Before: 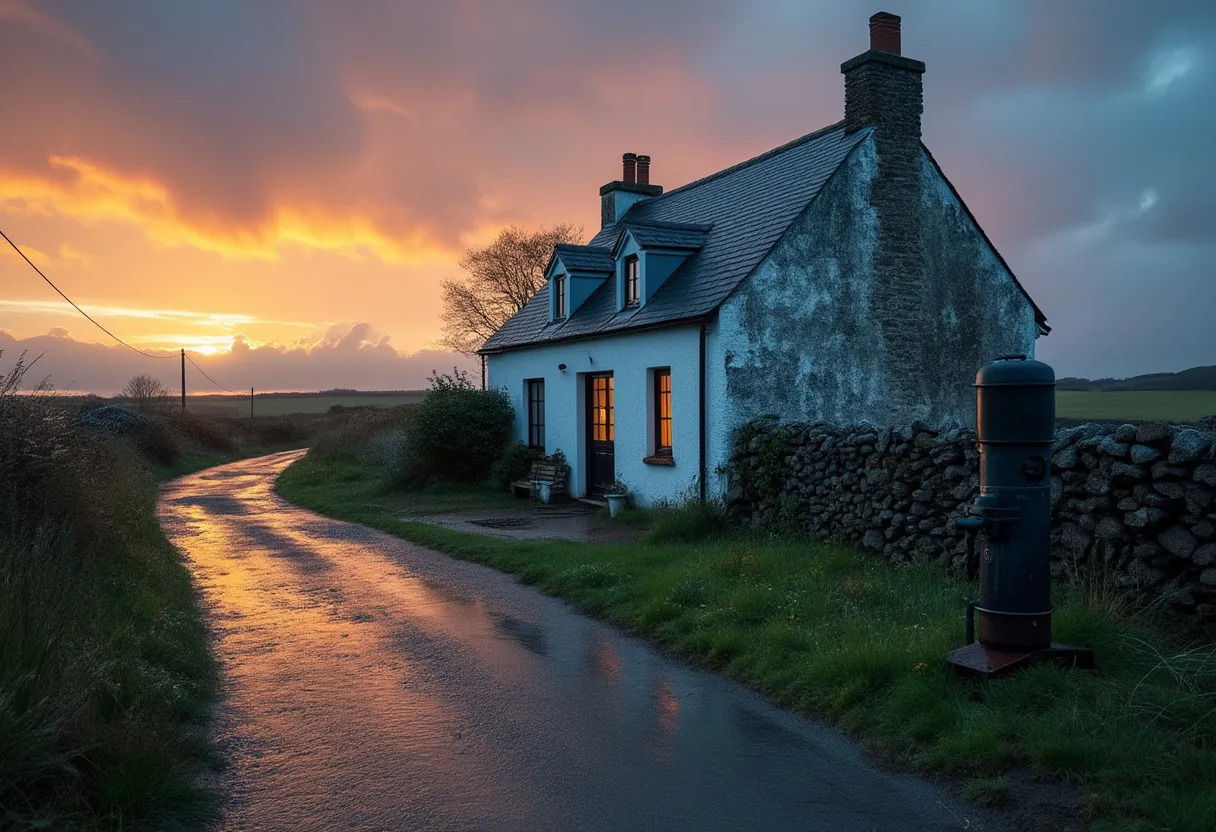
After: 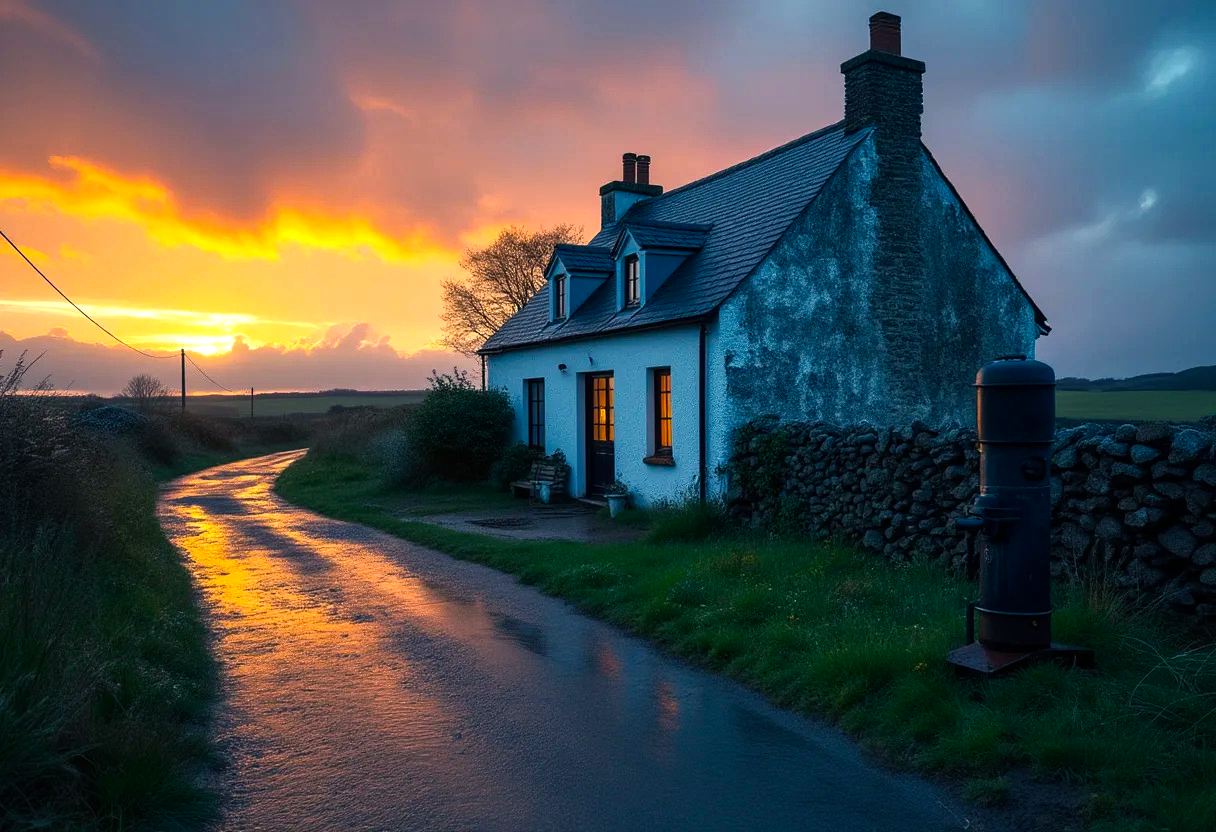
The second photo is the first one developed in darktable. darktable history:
color balance rgb: shadows lift › chroma 7.401%, shadows lift › hue 246.44°, highlights gain › chroma 1.703%, highlights gain › hue 56.18°, perceptual saturation grading › global saturation 30.714%, perceptual brilliance grading › global brilliance 15.594%, perceptual brilliance grading › shadows -34.624%
